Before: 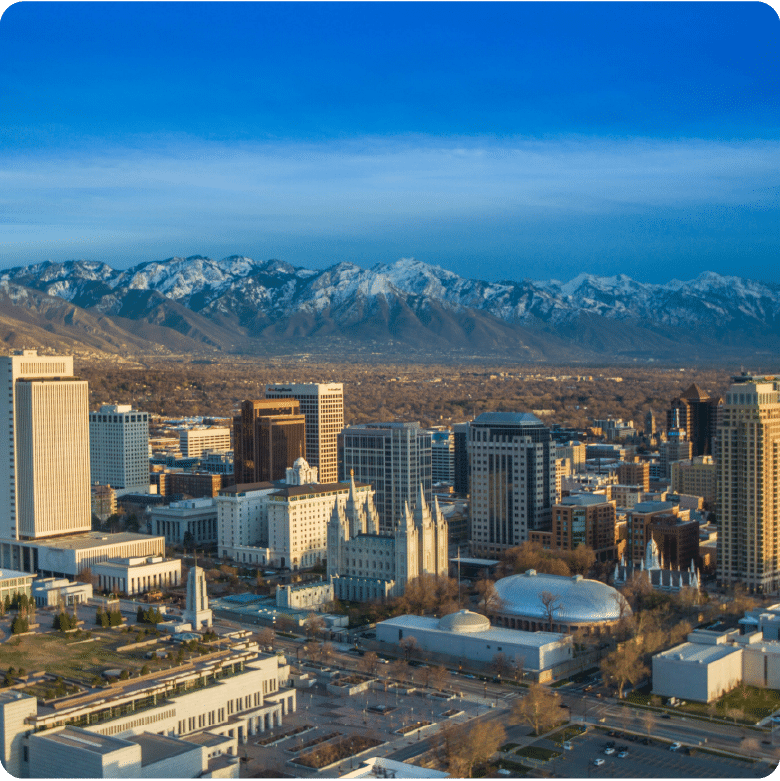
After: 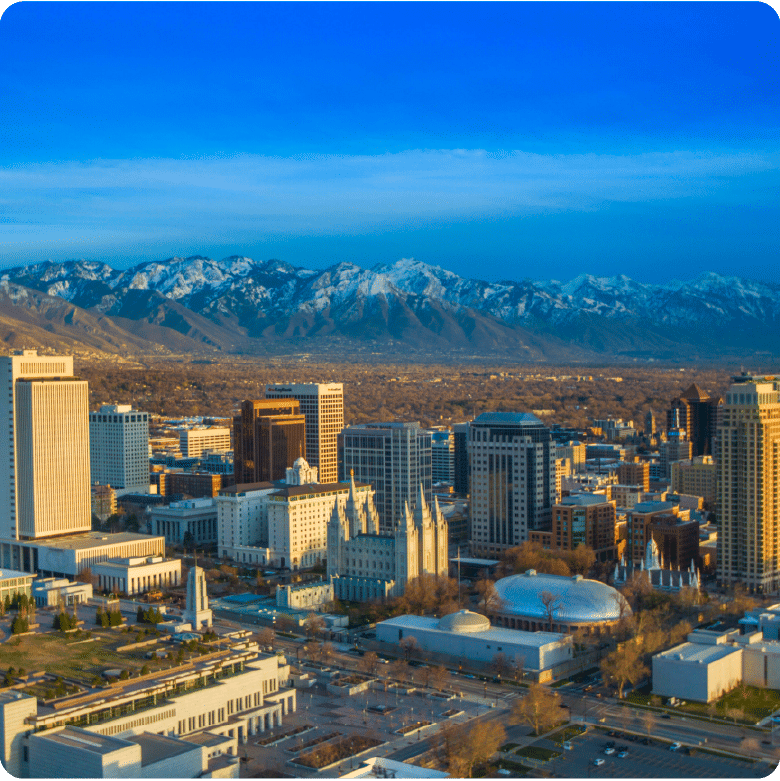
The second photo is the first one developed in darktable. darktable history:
base curve: curves: ch0 [(0, 0) (0.472, 0.455) (1, 1)], preserve colors none
color correction: saturation 1.34
